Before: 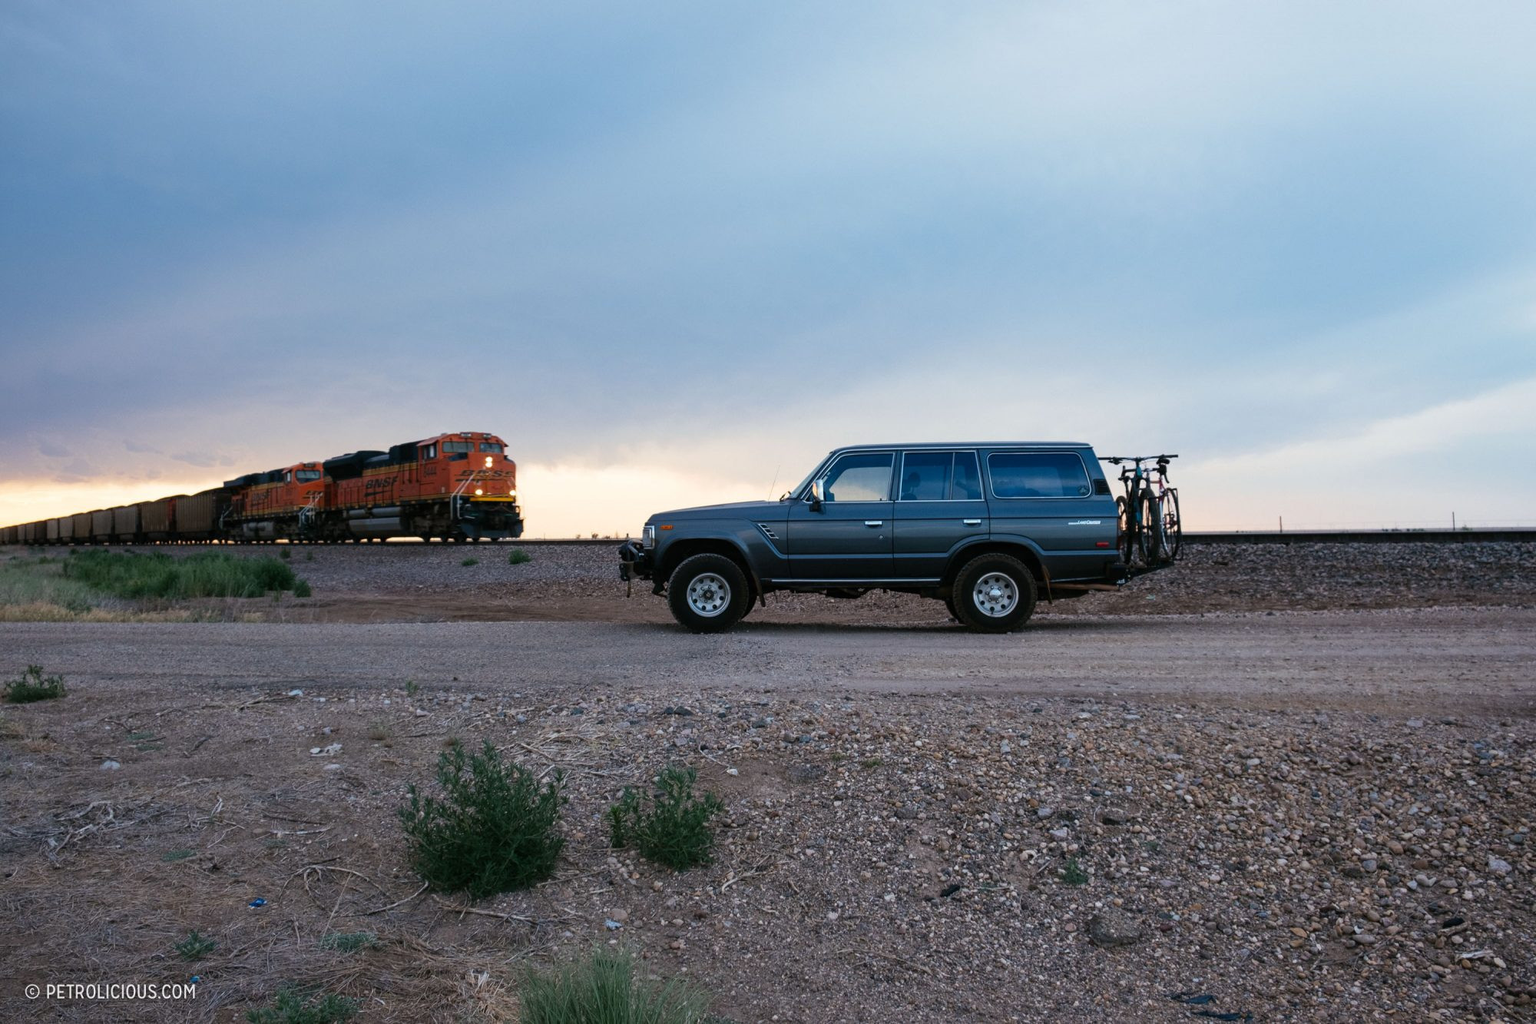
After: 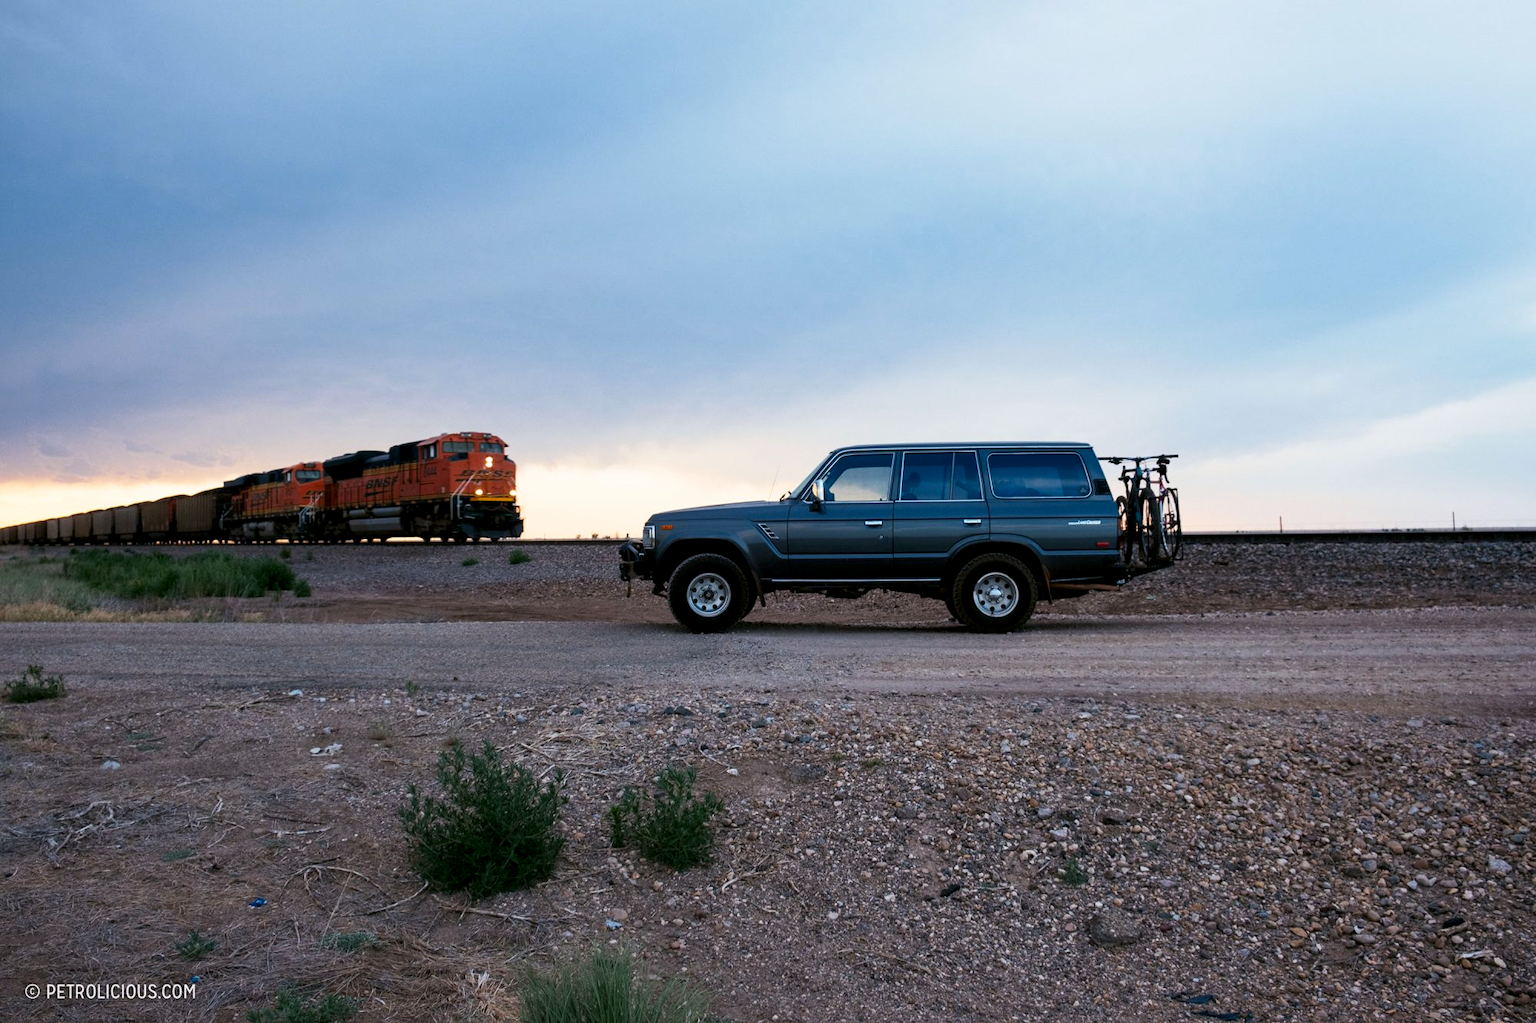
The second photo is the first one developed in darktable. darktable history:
tone curve: curves: ch0 [(0, 0) (0.003, 0.003) (0.011, 0.012) (0.025, 0.026) (0.044, 0.047) (0.069, 0.073) (0.1, 0.105) (0.136, 0.143) (0.177, 0.187) (0.224, 0.237) (0.277, 0.293) (0.335, 0.354) (0.399, 0.422) (0.468, 0.495) (0.543, 0.574) (0.623, 0.659) (0.709, 0.749) (0.801, 0.846) (0.898, 0.932) (1, 1)], preserve colors none
color look up table: target L [67.19, 47.06, 33.19, 100, 65.9, 63.76, 56.32, 47.38, 38.02, 29.3, 52.26, 52.02, 32.73, 24.36, 20.85, 85.76, 77.54, 66.1, 65.71, 45.62, 44.88, 42.83, 26.33, 10.88, 0 ×25], target a [-22.99, -38.11, -14.82, -0.001, 14.1, 18.05, 32.95, 47.07, 49.83, 13.28, 6.475, 44.4, 10.95, 22.66, 20.5, -1.222, -1.697, -26.29, -2.181, -16.21, -1.8, -4.304, -1.938, -0.861, 0 ×25], target b [55.63, 31.71, 21.21, 0.011, 64.6, 9.729, 51.26, 11.82, 24.86, 11.78, -30.03, -19.39, -52.16, -24.64, -56.42, -2.75, -4.055, -6.183, -4.729, -31.56, -4.119, -29.8, -4.08, -1.867, 0 ×25], num patches 24
